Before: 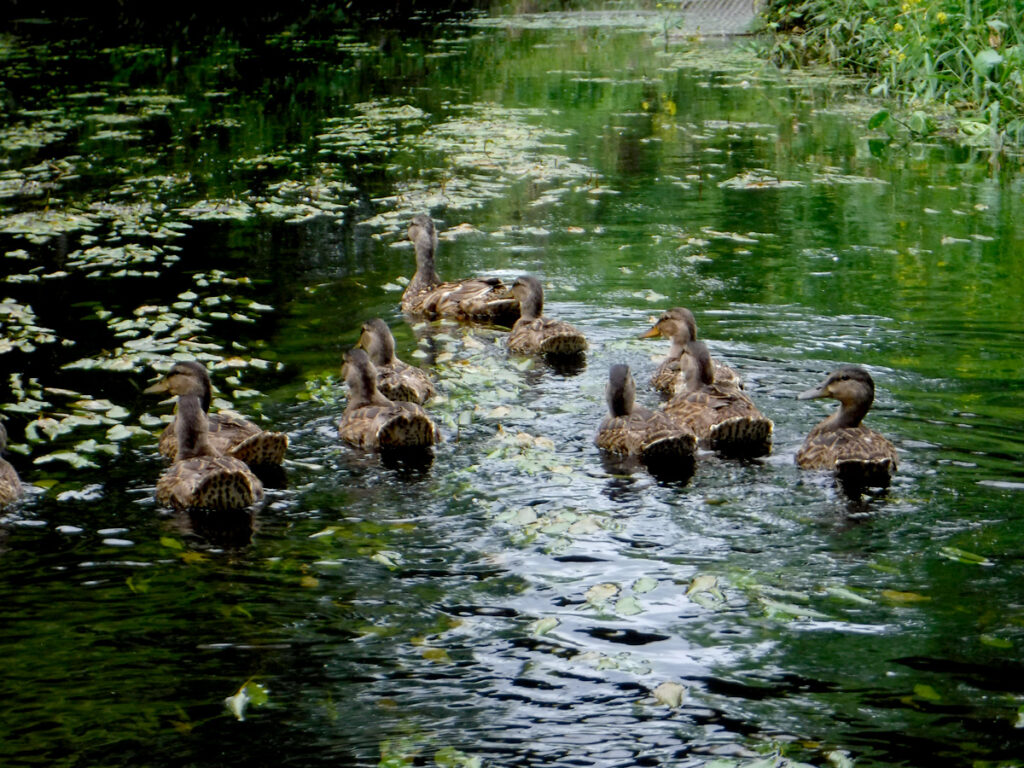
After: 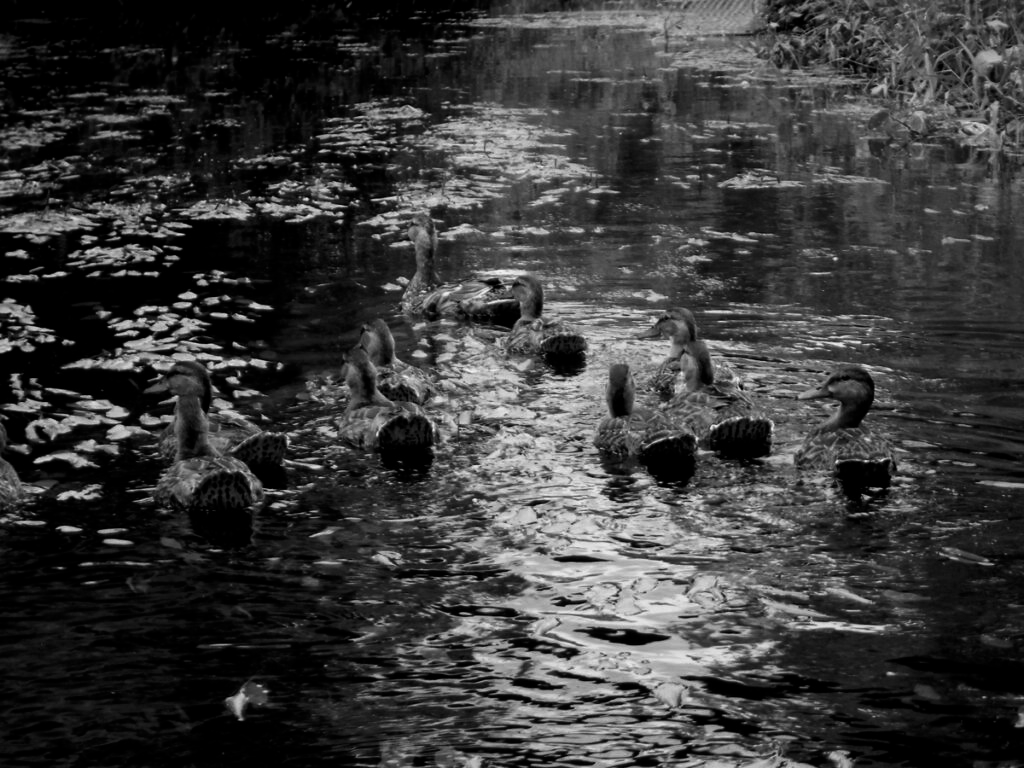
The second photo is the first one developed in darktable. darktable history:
contrast brightness saturation: contrast 0.12, brightness -0.12, saturation 0.2
monochrome: a -11.7, b 1.62, size 0.5, highlights 0.38
rgb levels: mode RGB, independent channels, levels [[0, 0.5, 1], [0, 0.521, 1], [0, 0.536, 1]]
